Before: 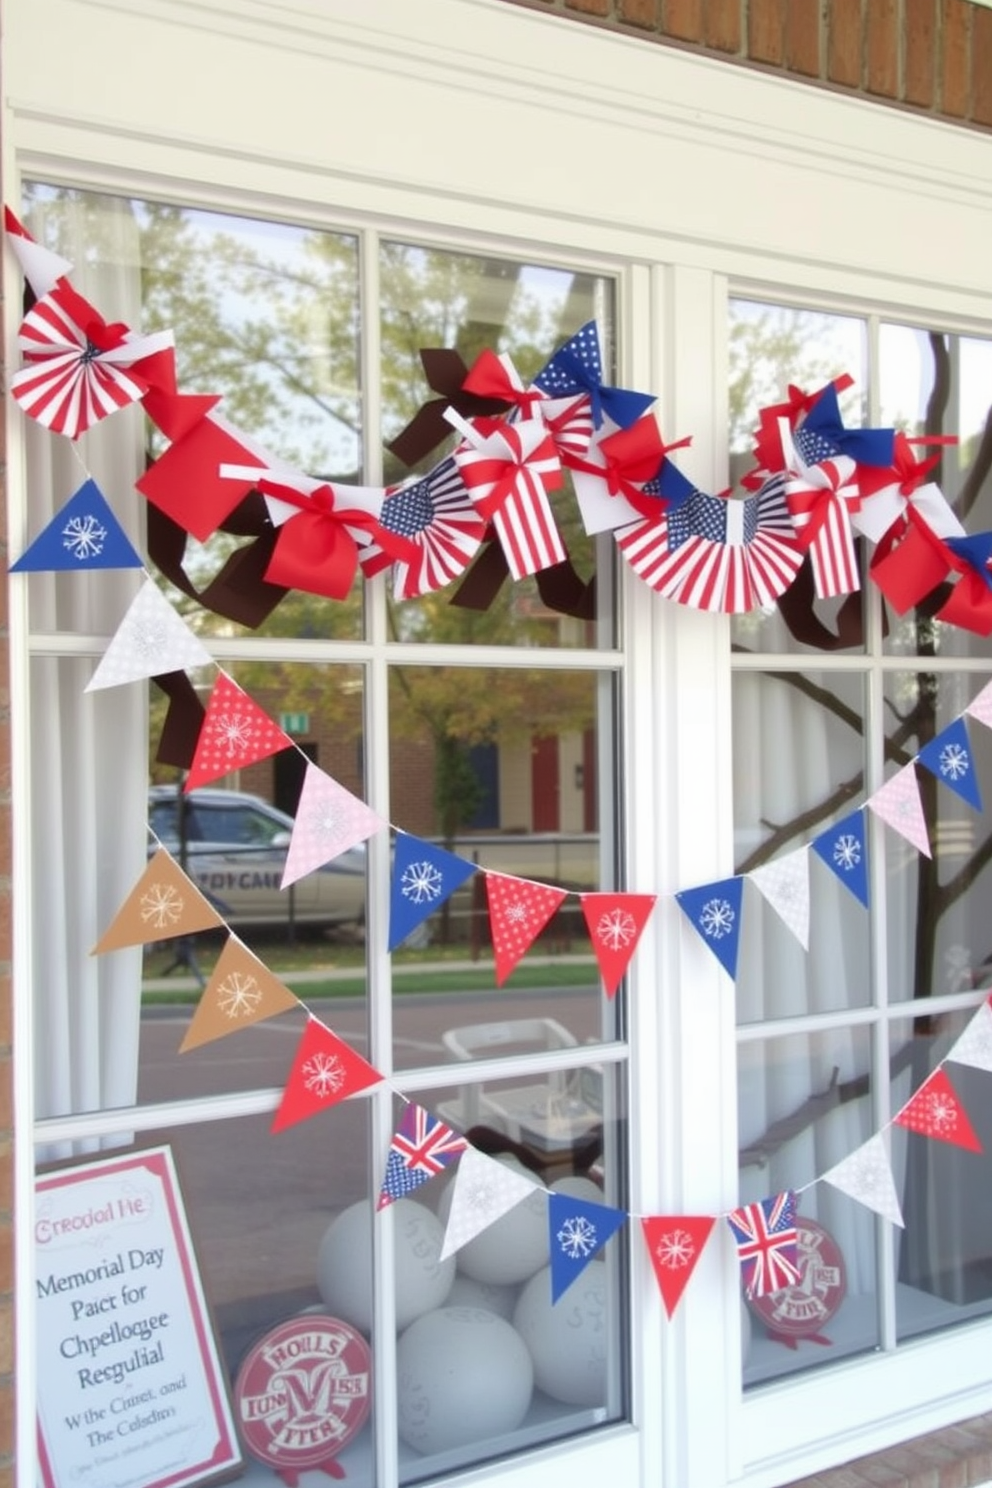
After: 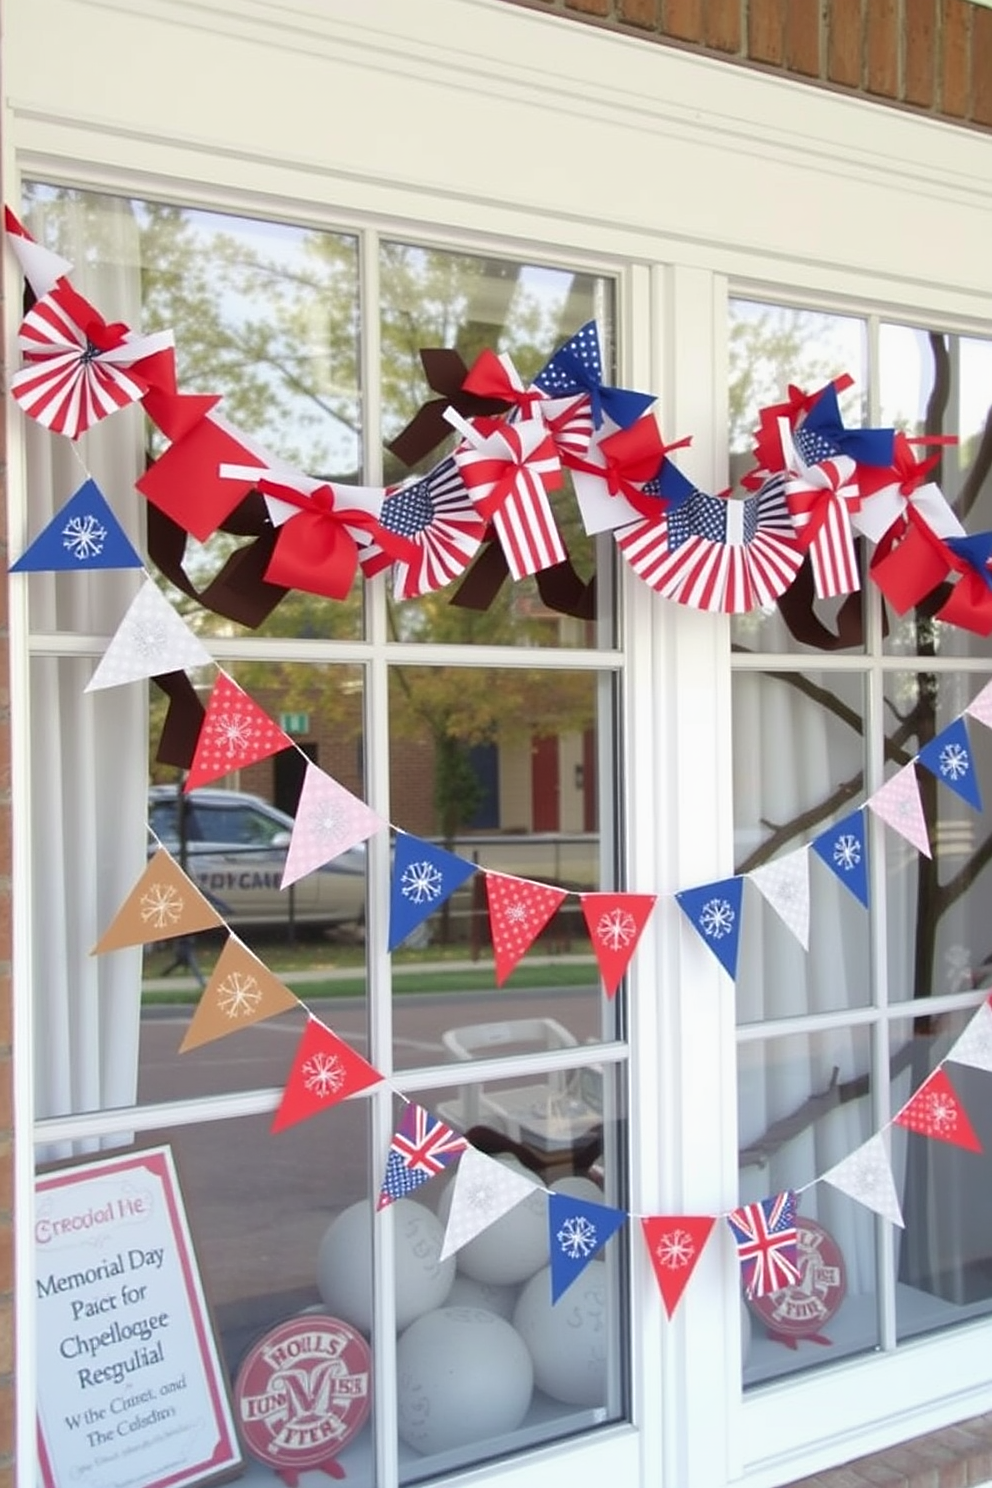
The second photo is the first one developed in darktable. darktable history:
sharpen: on, module defaults
exposure: exposure -0.042 EV, compensate highlight preservation false
